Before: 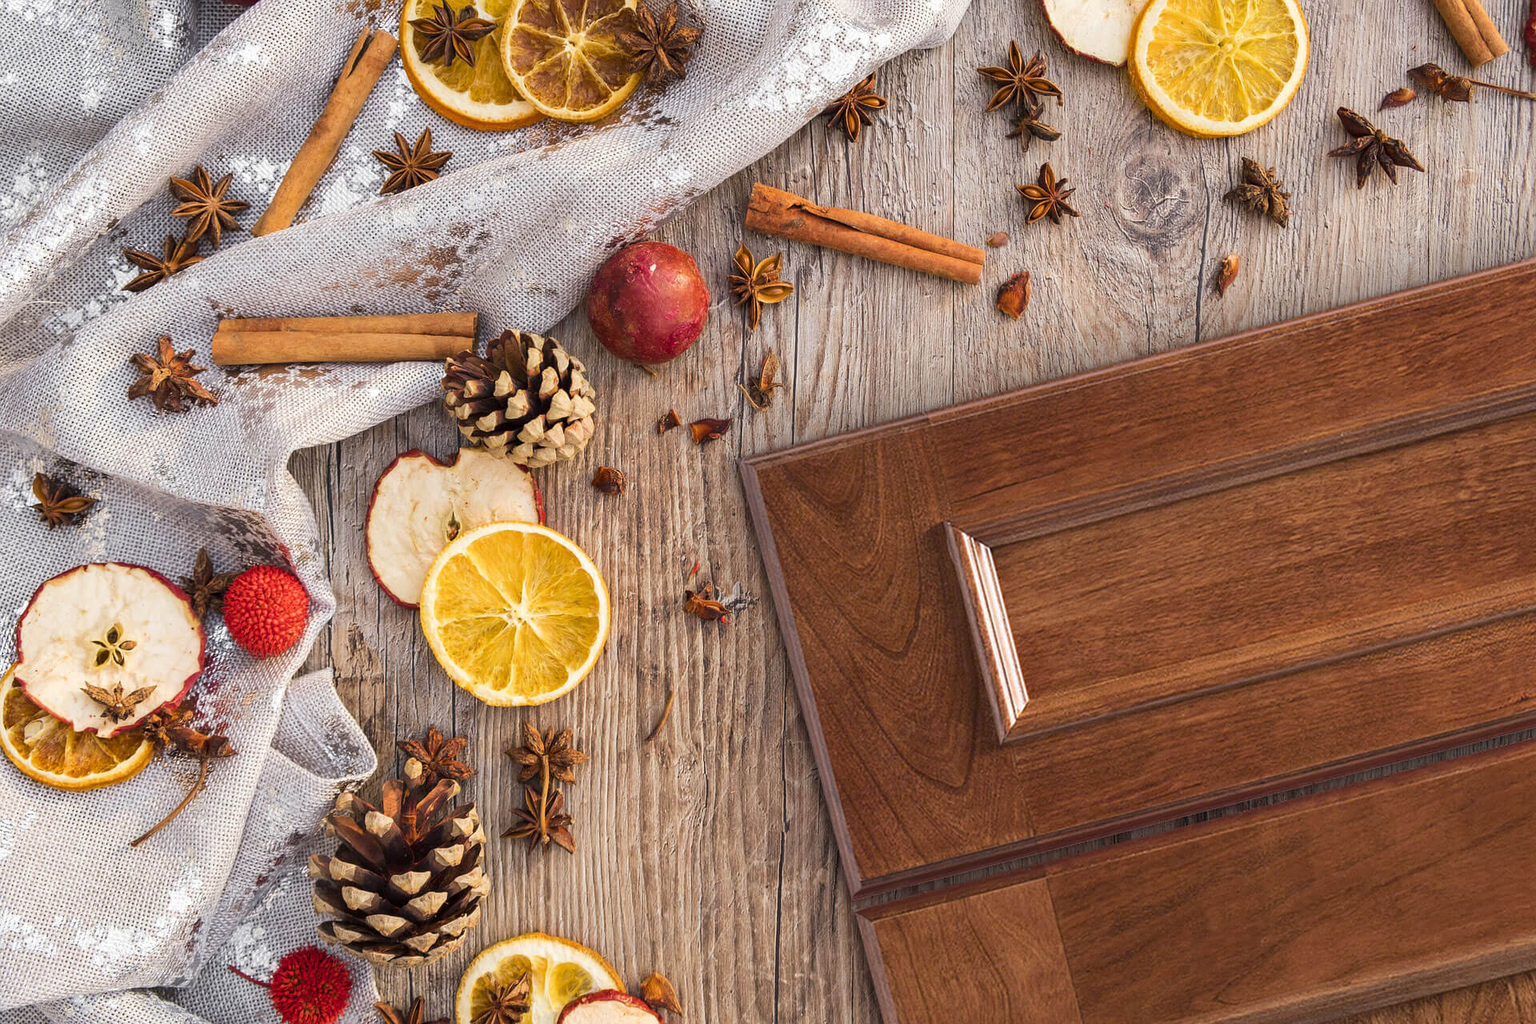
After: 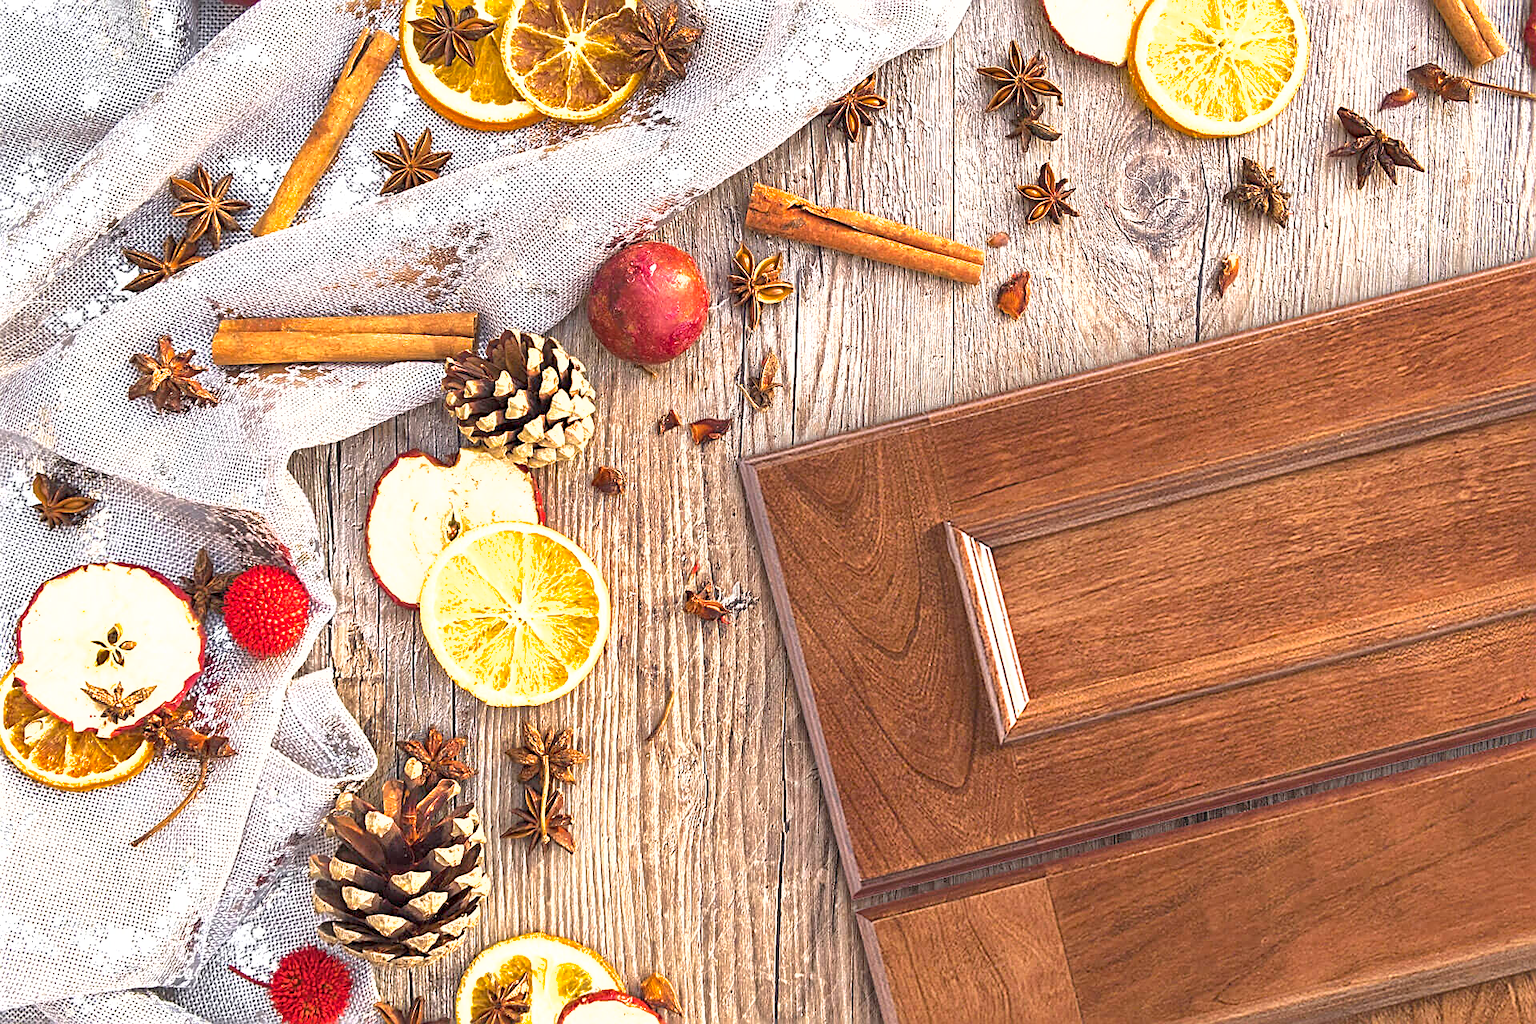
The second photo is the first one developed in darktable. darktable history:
sharpen: radius 2.613, amount 0.682
base curve: curves: ch0 [(0, 0) (0.989, 0.992)], preserve colors none
exposure: black level correction 0, exposure 1.101 EV, compensate highlight preservation false
tone equalizer: on, module defaults
shadows and highlights: on, module defaults
